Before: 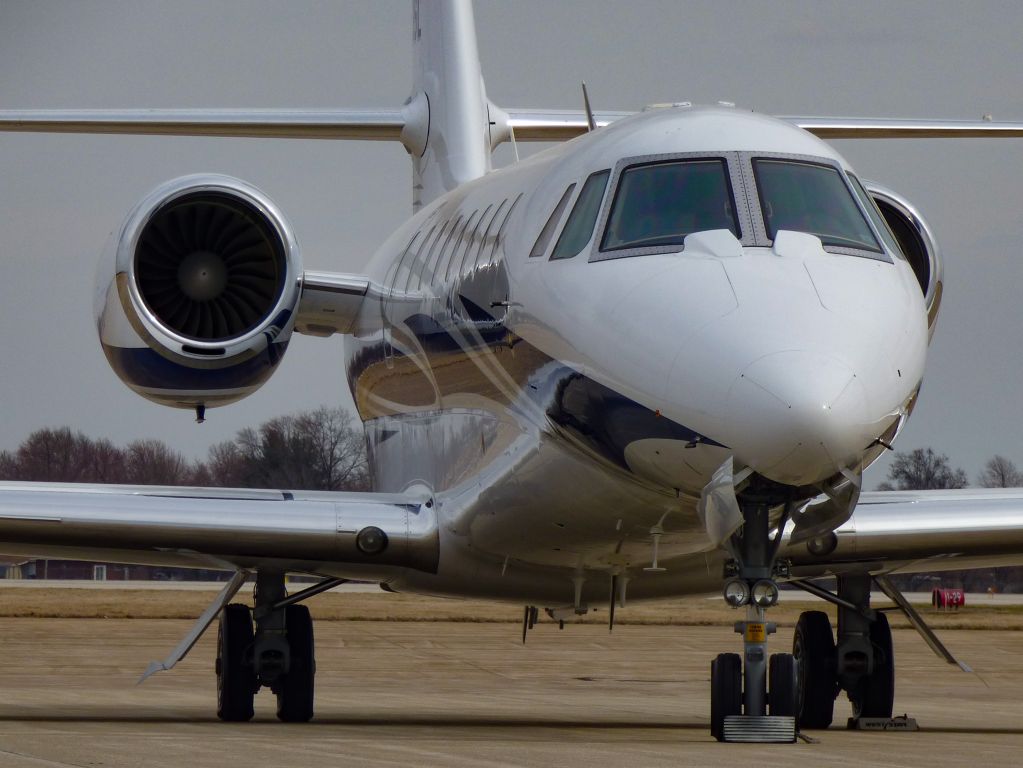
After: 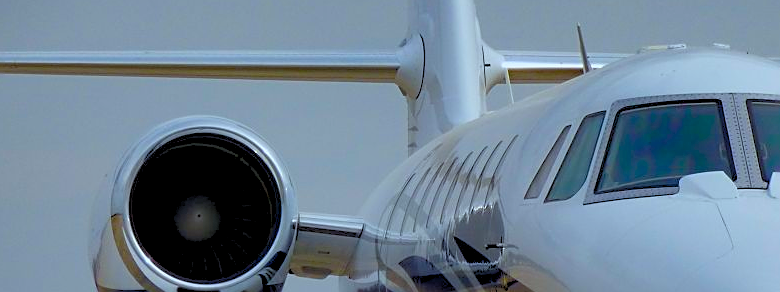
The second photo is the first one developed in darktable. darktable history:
shadows and highlights: shadows 12, white point adjustment 1.2, soften with gaussian
color balance rgb: linear chroma grading › global chroma 15%, perceptual saturation grading › global saturation 30%
crop: left 0.579%, top 7.627%, right 23.167%, bottom 54.275%
rgb curve: curves: ch0 [(0, 0) (0.093, 0.159) (0.241, 0.265) (0.414, 0.42) (1, 1)], compensate middle gray true, preserve colors basic power
rgb levels: preserve colors sum RGB, levels [[0.038, 0.433, 0.934], [0, 0.5, 1], [0, 0.5, 1]]
white balance: red 0.925, blue 1.046
sharpen: on, module defaults
tone equalizer: on, module defaults
